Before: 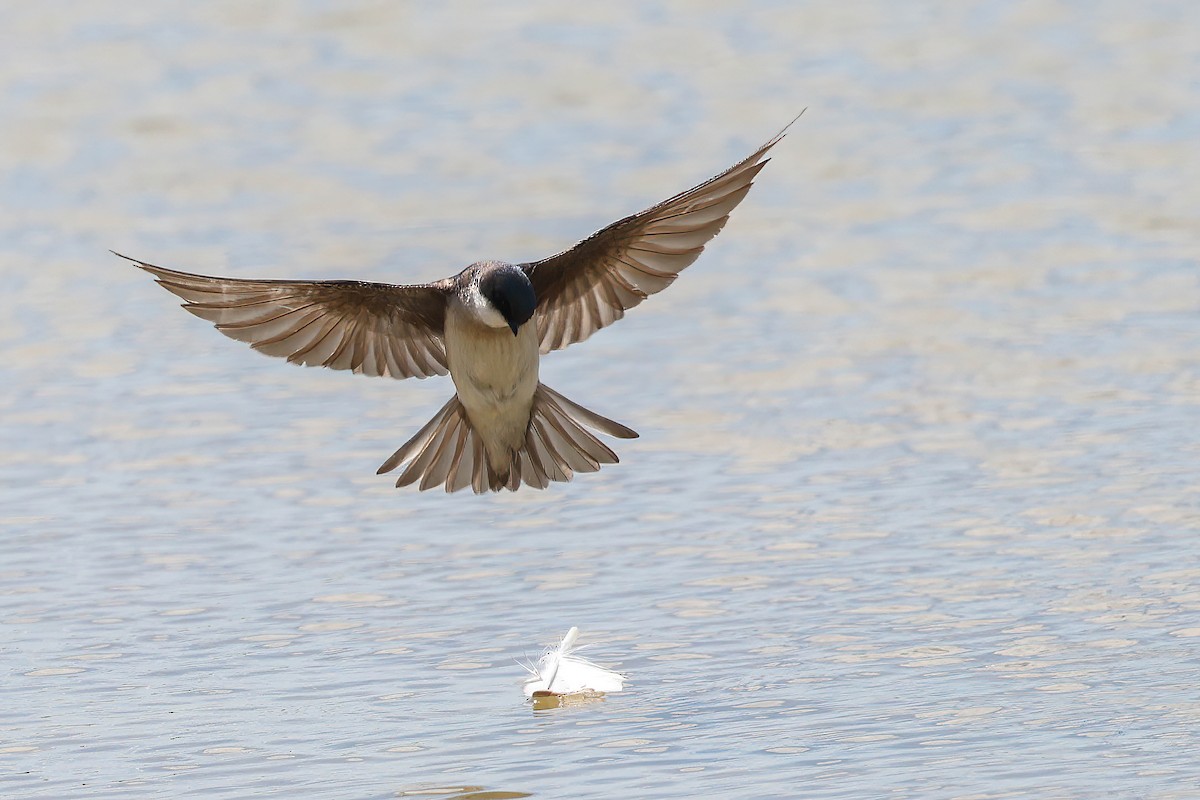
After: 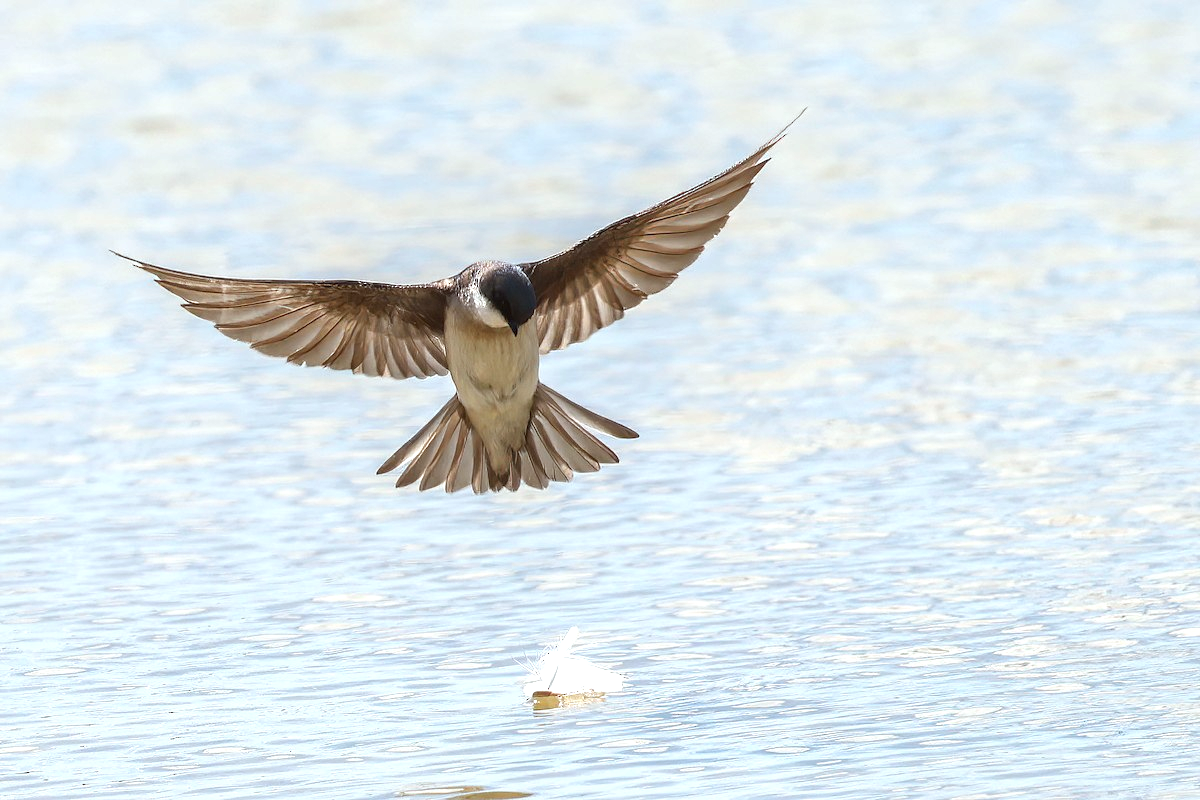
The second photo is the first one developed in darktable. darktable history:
color correction: highlights a* -2.73, highlights b* -2.09, shadows a* 2.41, shadows b* 2.73
local contrast: on, module defaults
exposure: exposure 0.6 EV, compensate highlight preservation false
